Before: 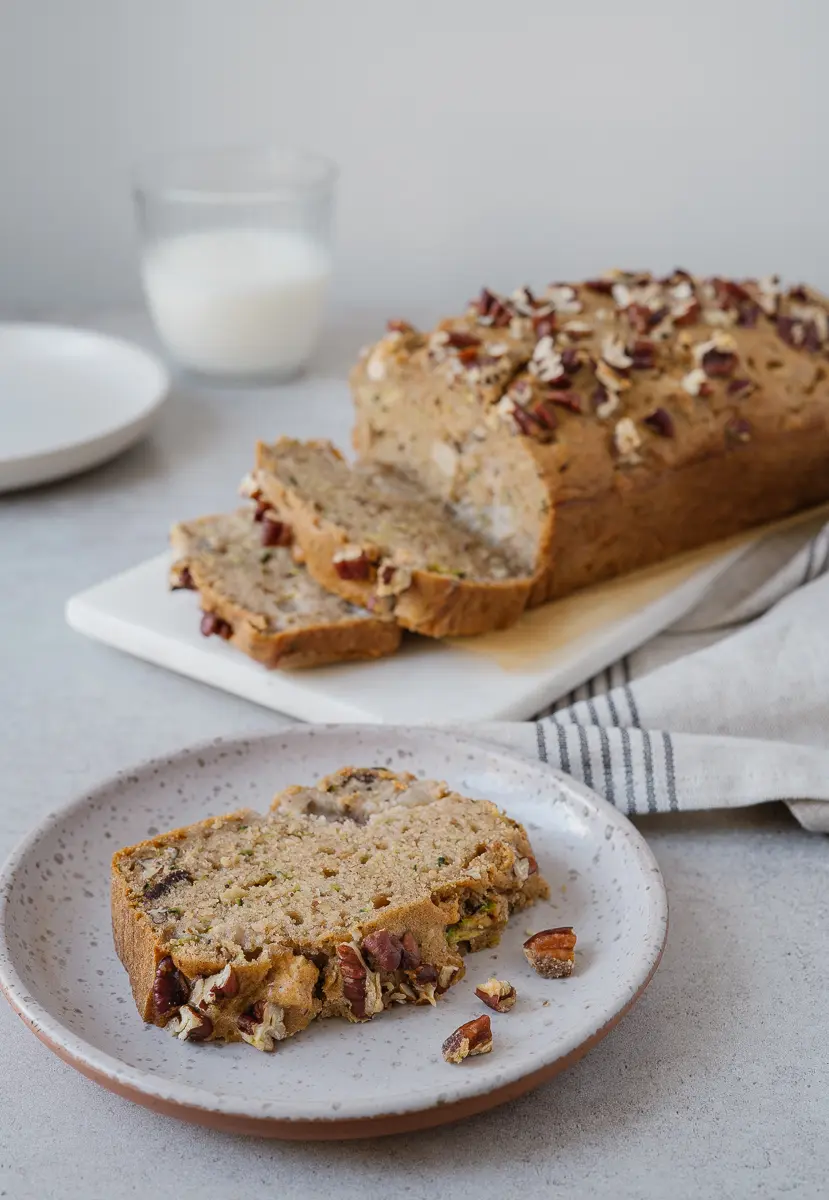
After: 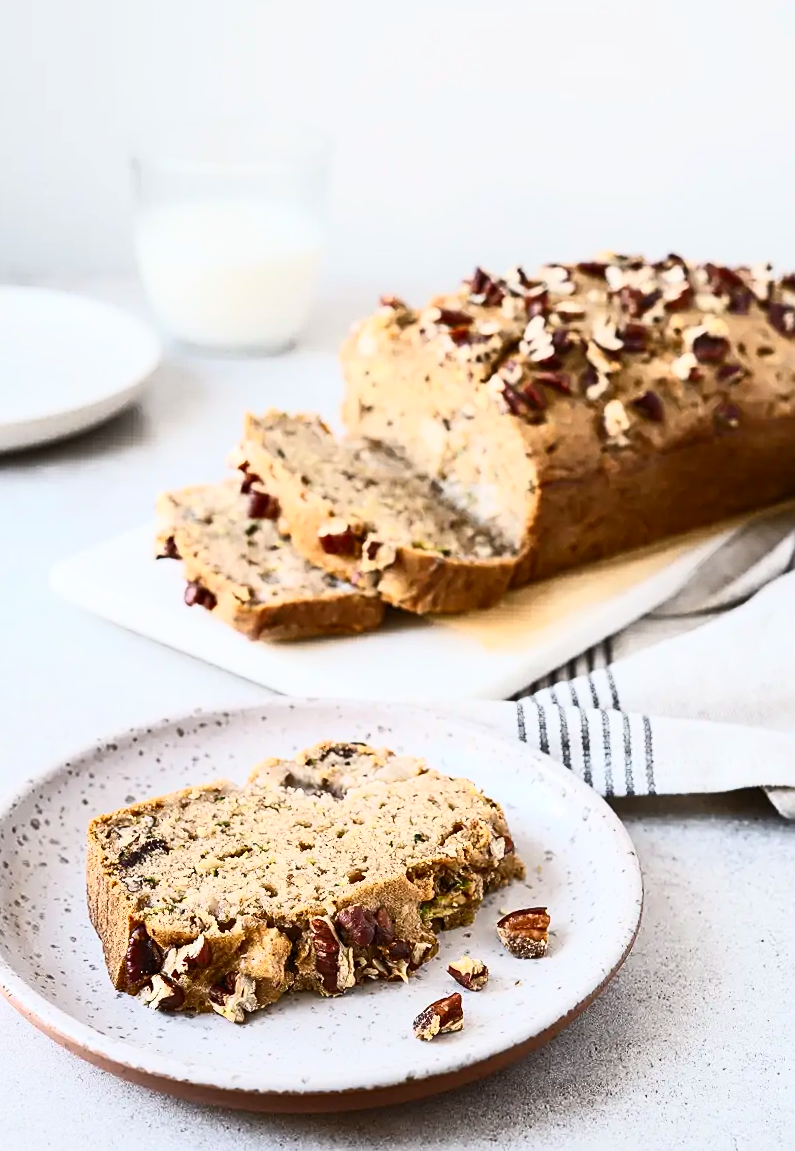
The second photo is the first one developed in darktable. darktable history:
crop and rotate: angle -1.69°
tone equalizer: on, module defaults
sharpen: on, module defaults
contrast brightness saturation: contrast 0.62, brightness 0.34, saturation 0.14
